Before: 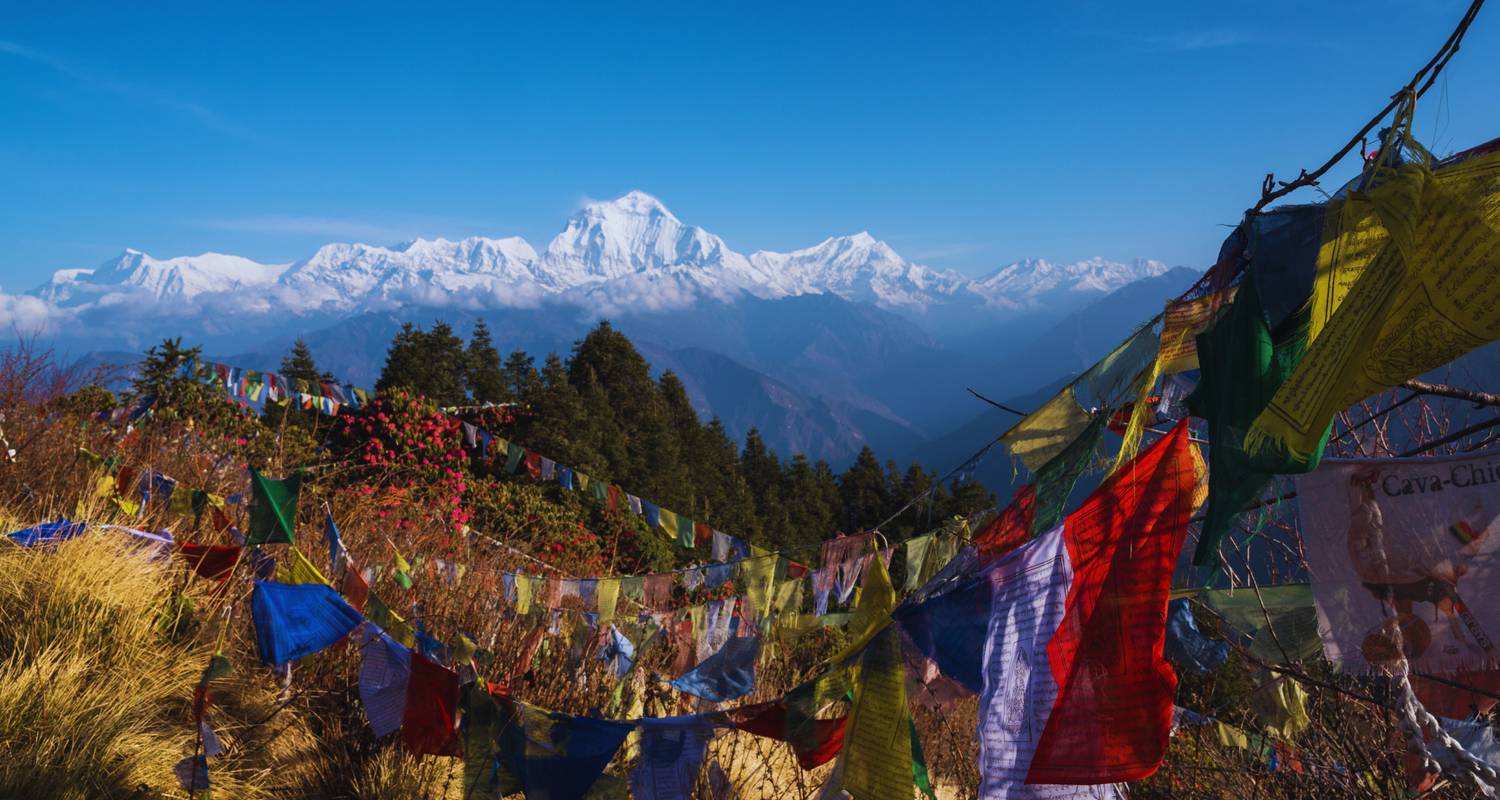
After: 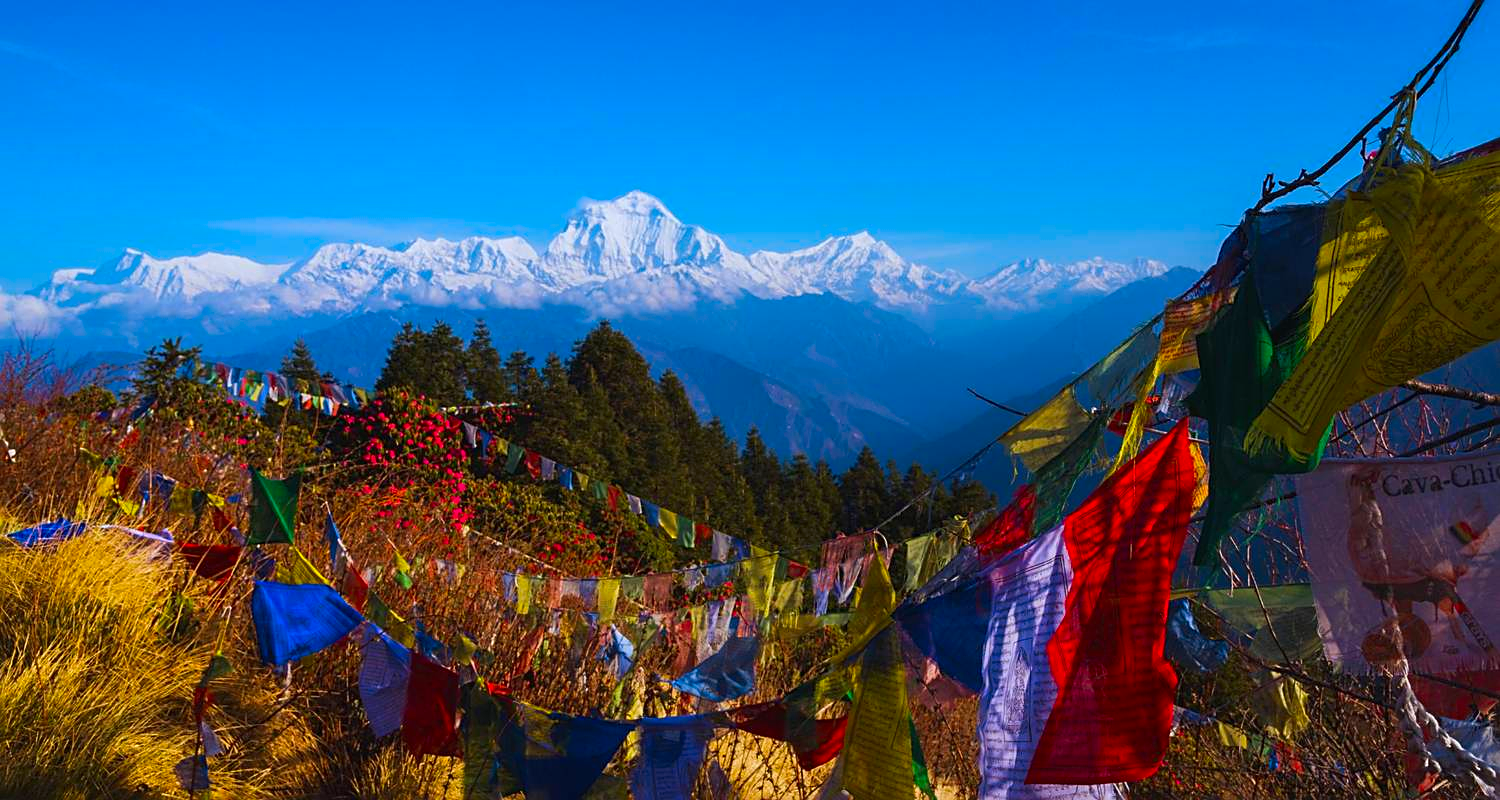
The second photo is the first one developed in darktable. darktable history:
sharpen: radius 1.958
exposure: compensate highlight preservation false
contrast brightness saturation: saturation 0.518
